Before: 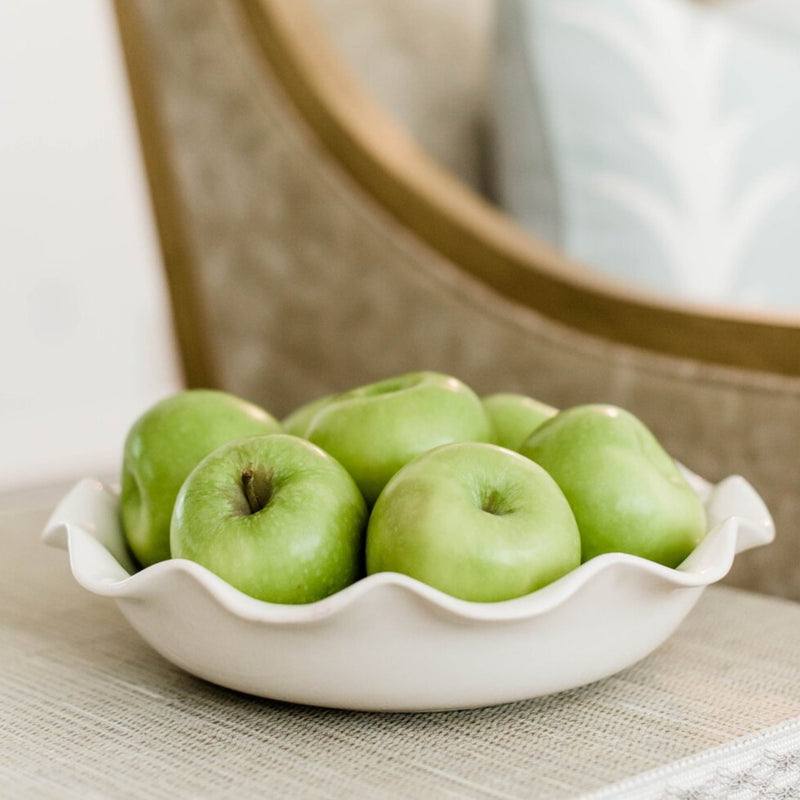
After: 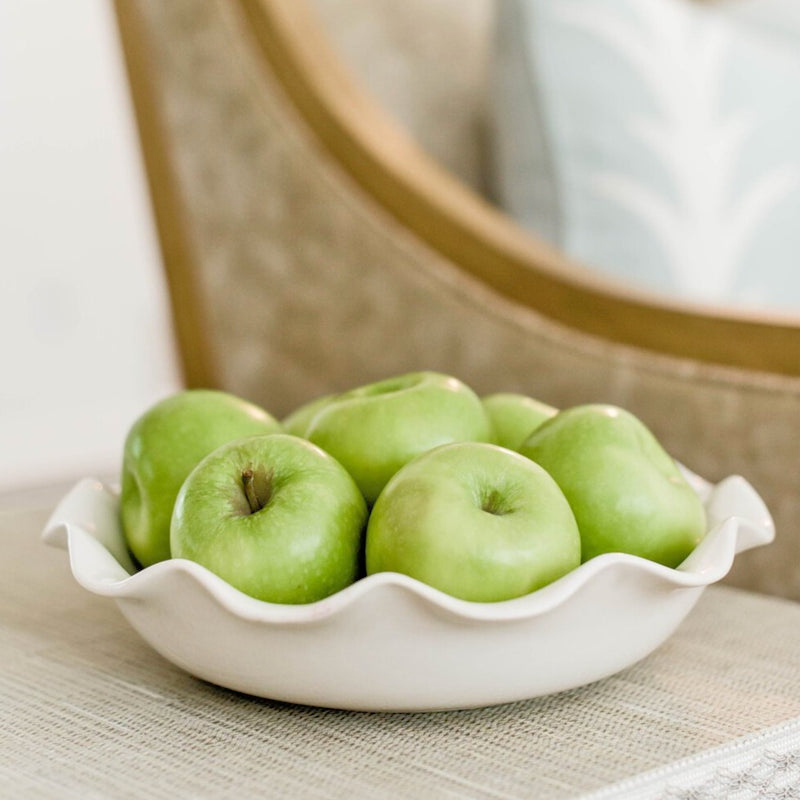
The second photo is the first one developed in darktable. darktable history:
tone equalizer: -7 EV 0.165 EV, -6 EV 0.584 EV, -5 EV 1.14 EV, -4 EV 1.36 EV, -3 EV 1.17 EV, -2 EV 0.6 EV, -1 EV 0.161 EV
